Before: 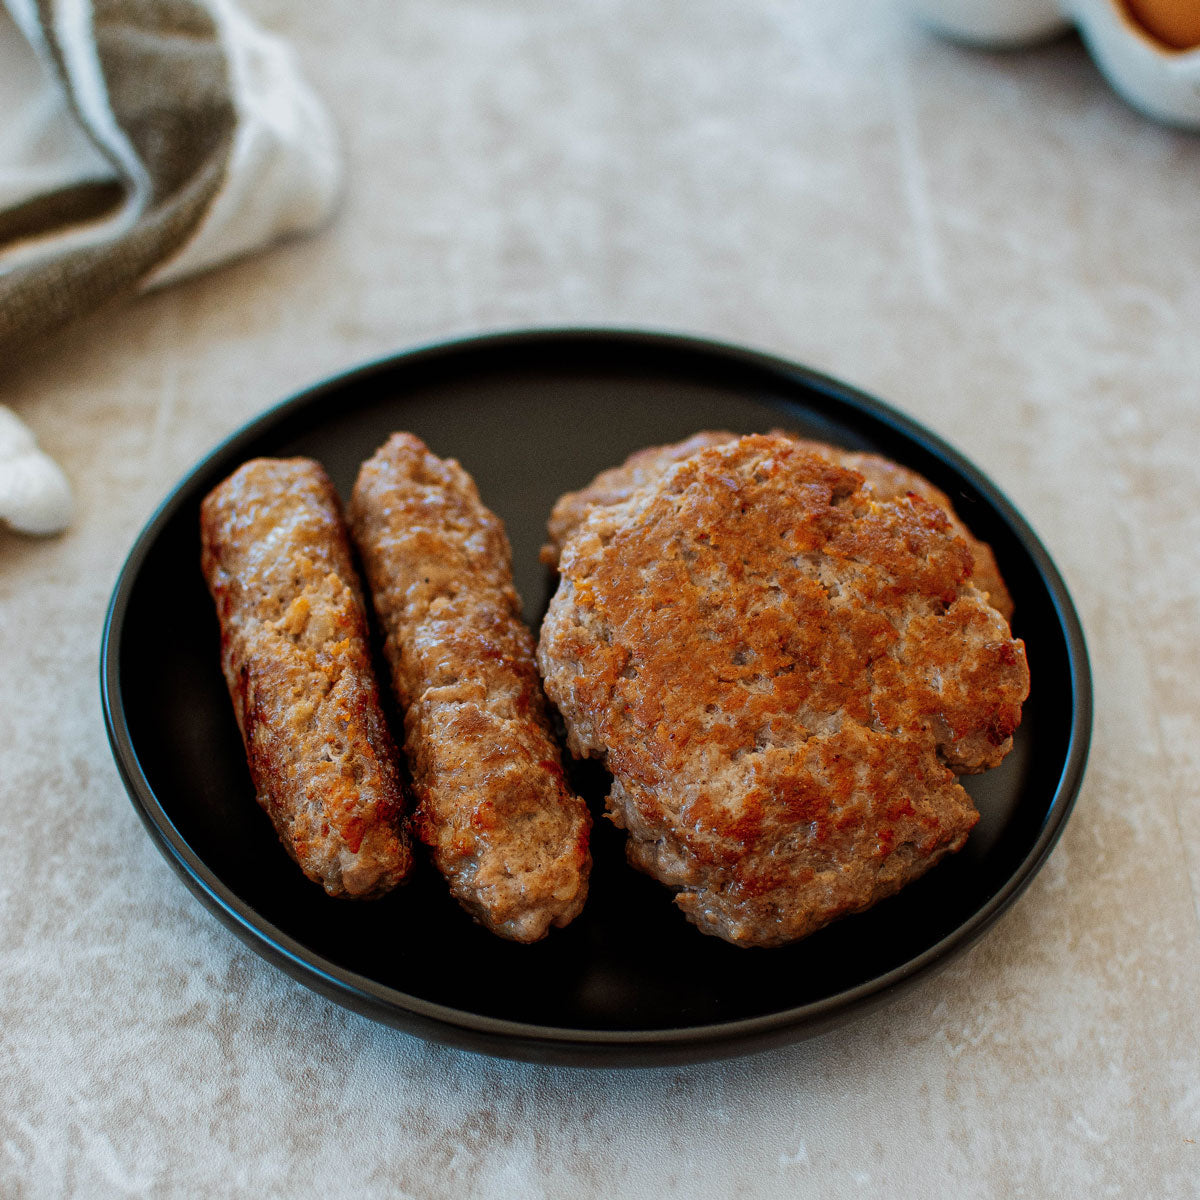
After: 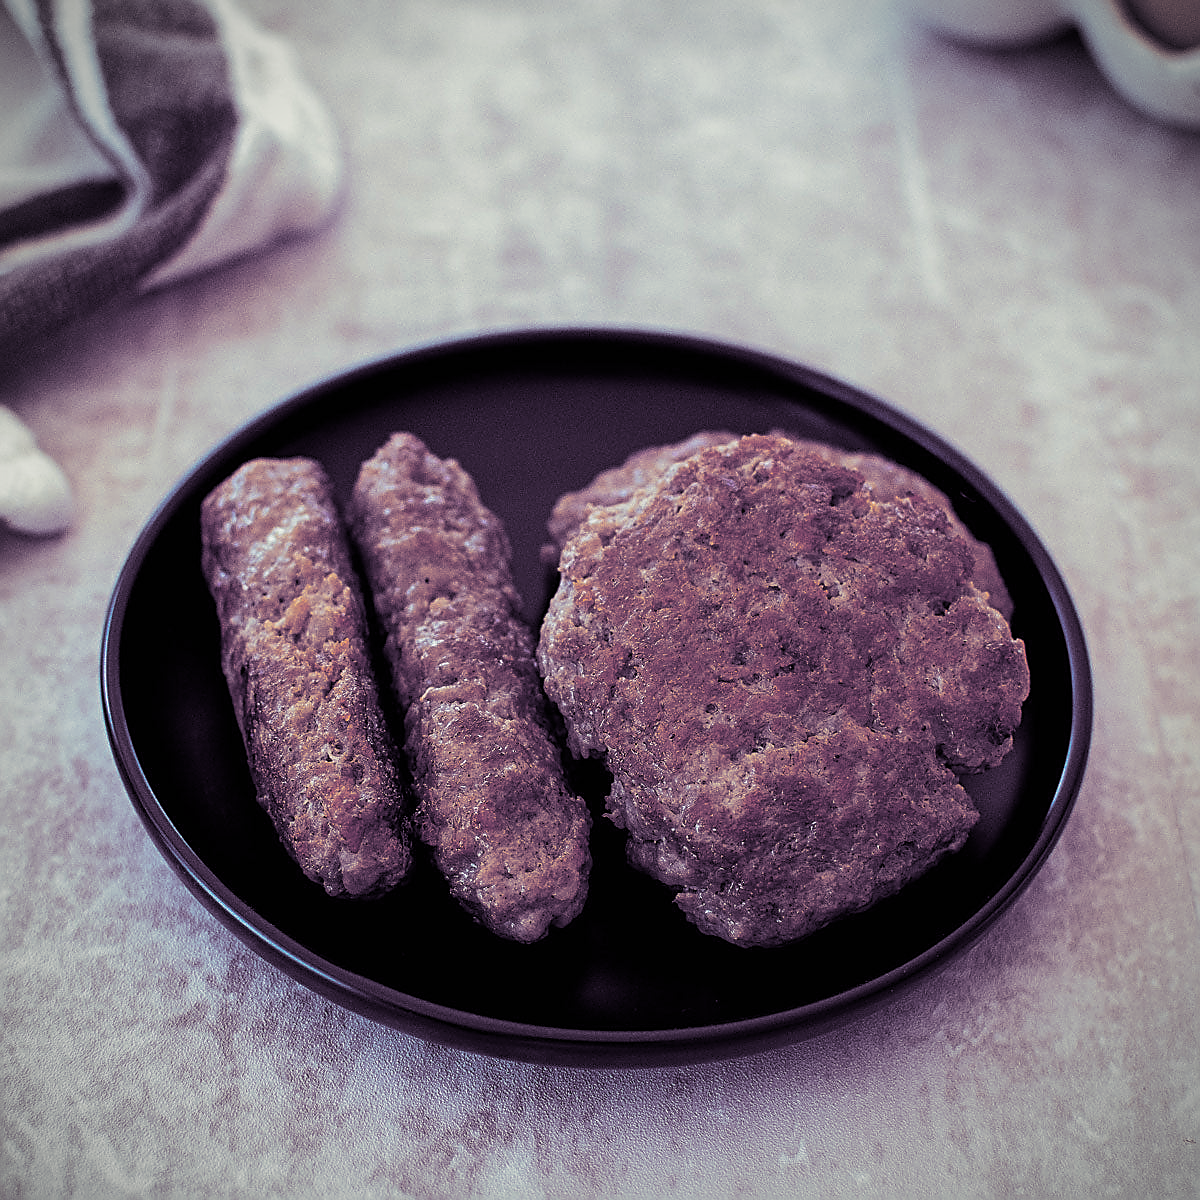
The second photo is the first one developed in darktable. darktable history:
vignetting: fall-off start 87%, automatic ratio true
sharpen: radius 1.4, amount 1.25, threshold 0.7
split-toning: shadows › hue 266.4°, shadows › saturation 0.4, highlights › hue 61.2°, highlights › saturation 0.3, compress 0%
